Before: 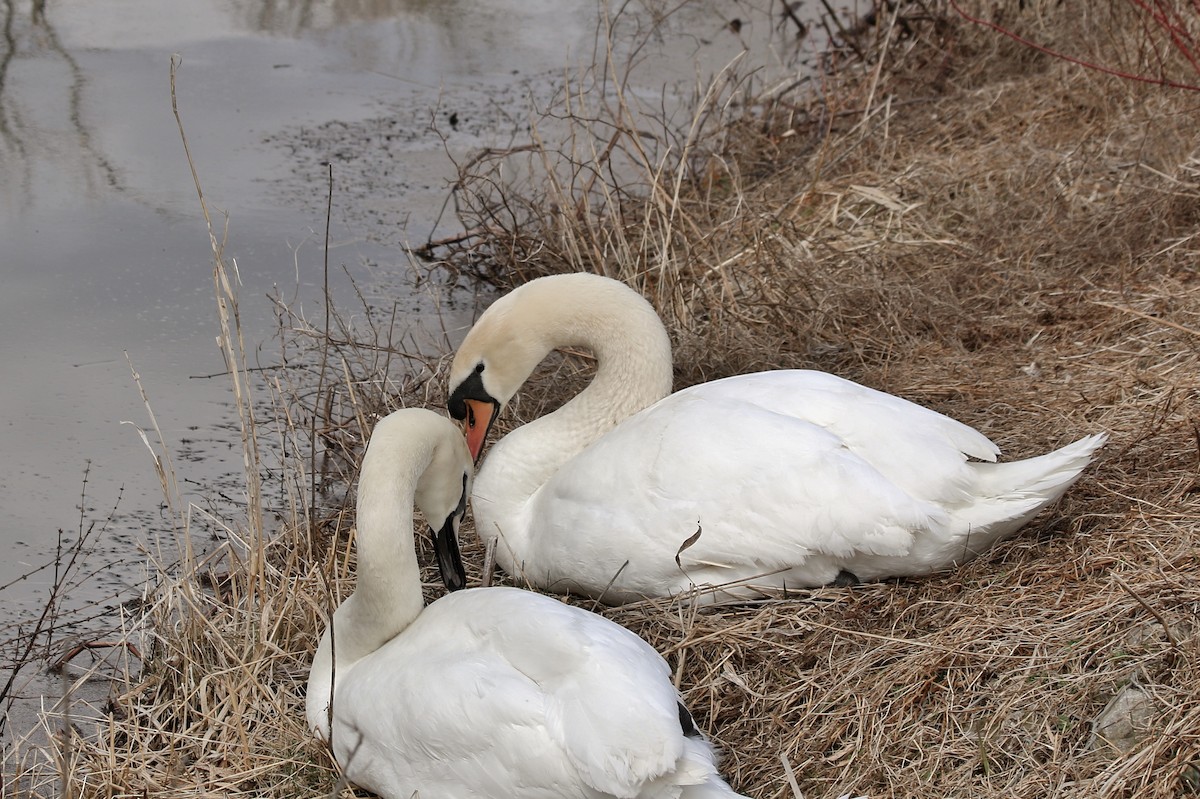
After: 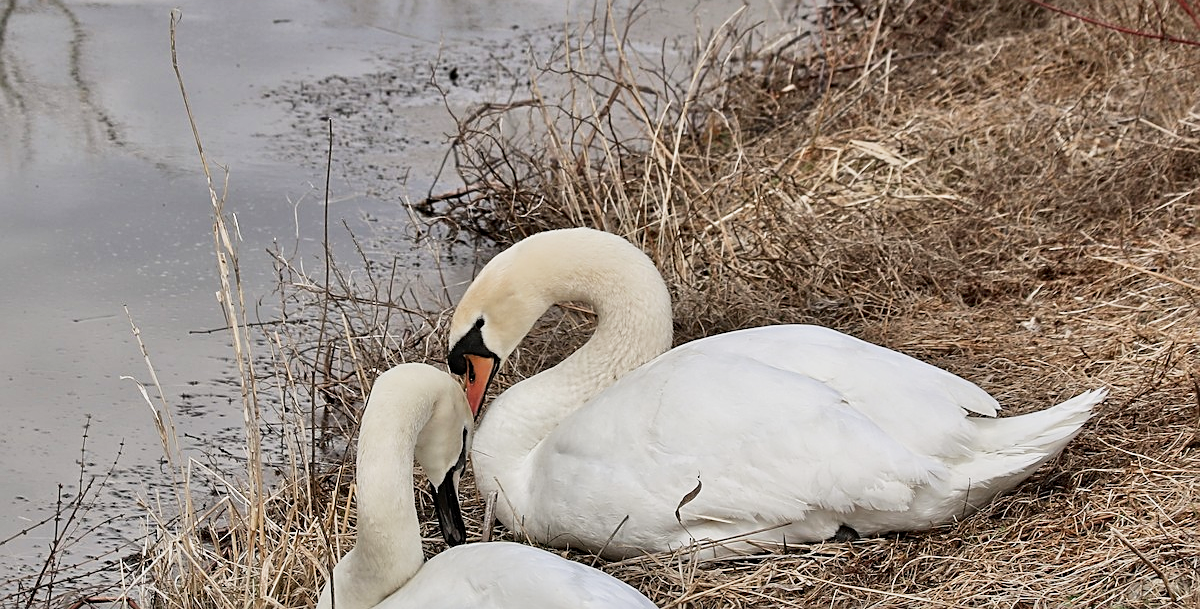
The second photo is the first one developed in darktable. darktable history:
crop: top 5.716%, bottom 18.028%
exposure: black level correction 0, exposure -0.783 EV, compensate highlight preservation false
base curve: curves: ch0 [(0, 0) (0.088, 0.125) (0.176, 0.251) (0.354, 0.501) (0.613, 0.749) (1, 0.877)], preserve colors none
tone equalizer: -8 EV 0.023 EV, -7 EV -0.02 EV, -6 EV 0.008 EV, -5 EV 0.025 EV, -4 EV 0.282 EV, -3 EV 0.627 EV, -2 EV 0.555 EV, -1 EV 0.183 EV, +0 EV 0.034 EV
contrast brightness saturation: contrast 0.105, brightness 0.028, saturation 0.092
sharpen: on, module defaults
local contrast: mode bilateral grid, contrast 20, coarseness 50, detail 132%, midtone range 0.2
